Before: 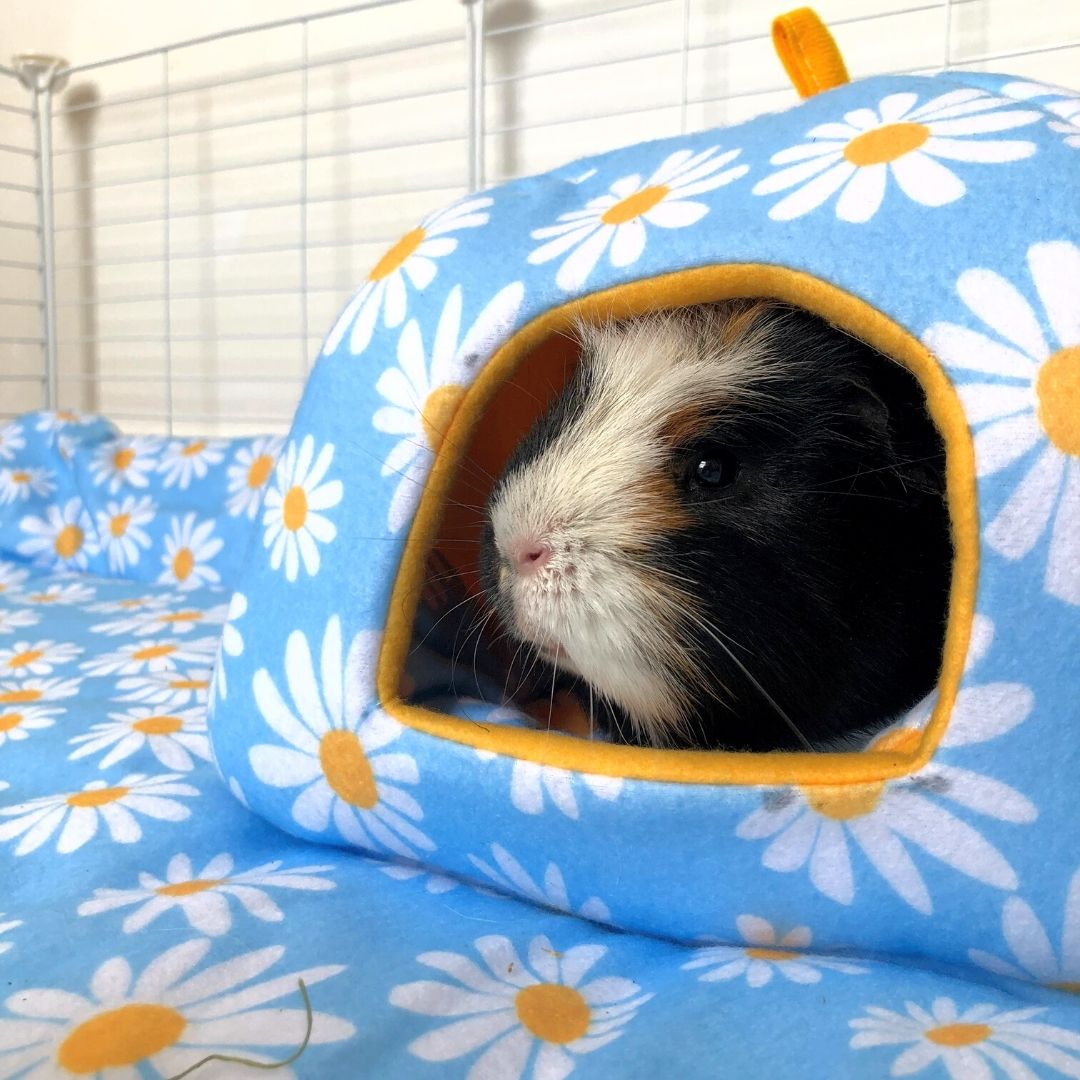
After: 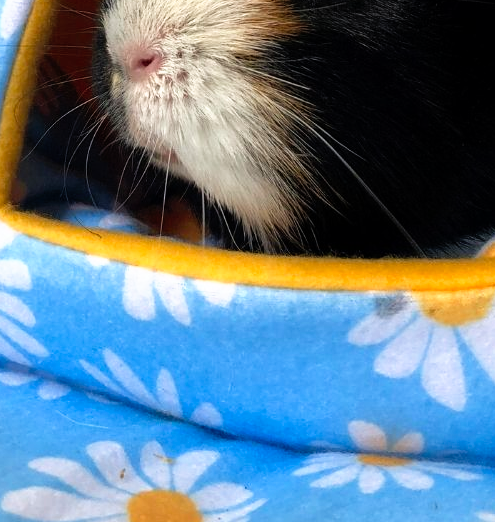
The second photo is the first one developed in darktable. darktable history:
tone curve: curves: ch0 [(0, 0) (0.003, 0.001) (0.011, 0.005) (0.025, 0.011) (0.044, 0.02) (0.069, 0.031) (0.1, 0.045) (0.136, 0.078) (0.177, 0.124) (0.224, 0.18) (0.277, 0.245) (0.335, 0.315) (0.399, 0.393) (0.468, 0.477) (0.543, 0.569) (0.623, 0.666) (0.709, 0.771) (0.801, 0.871) (0.898, 0.965) (1, 1)], preserve colors none
crop: left 35.976%, top 45.819%, right 18.162%, bottom 5.807%
